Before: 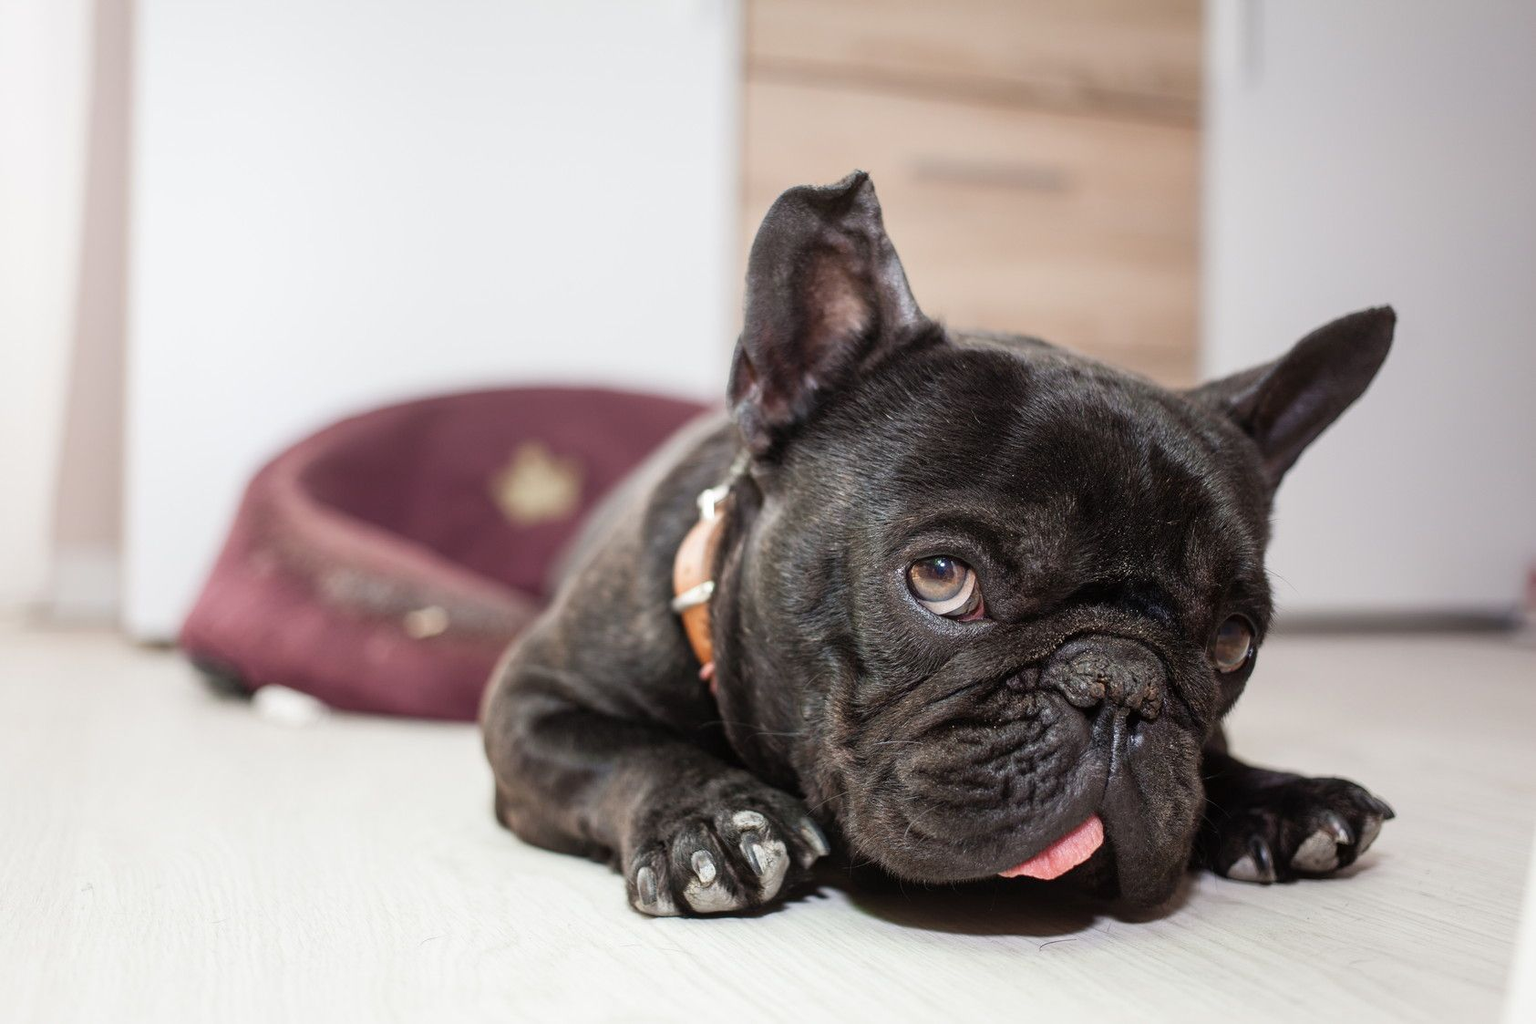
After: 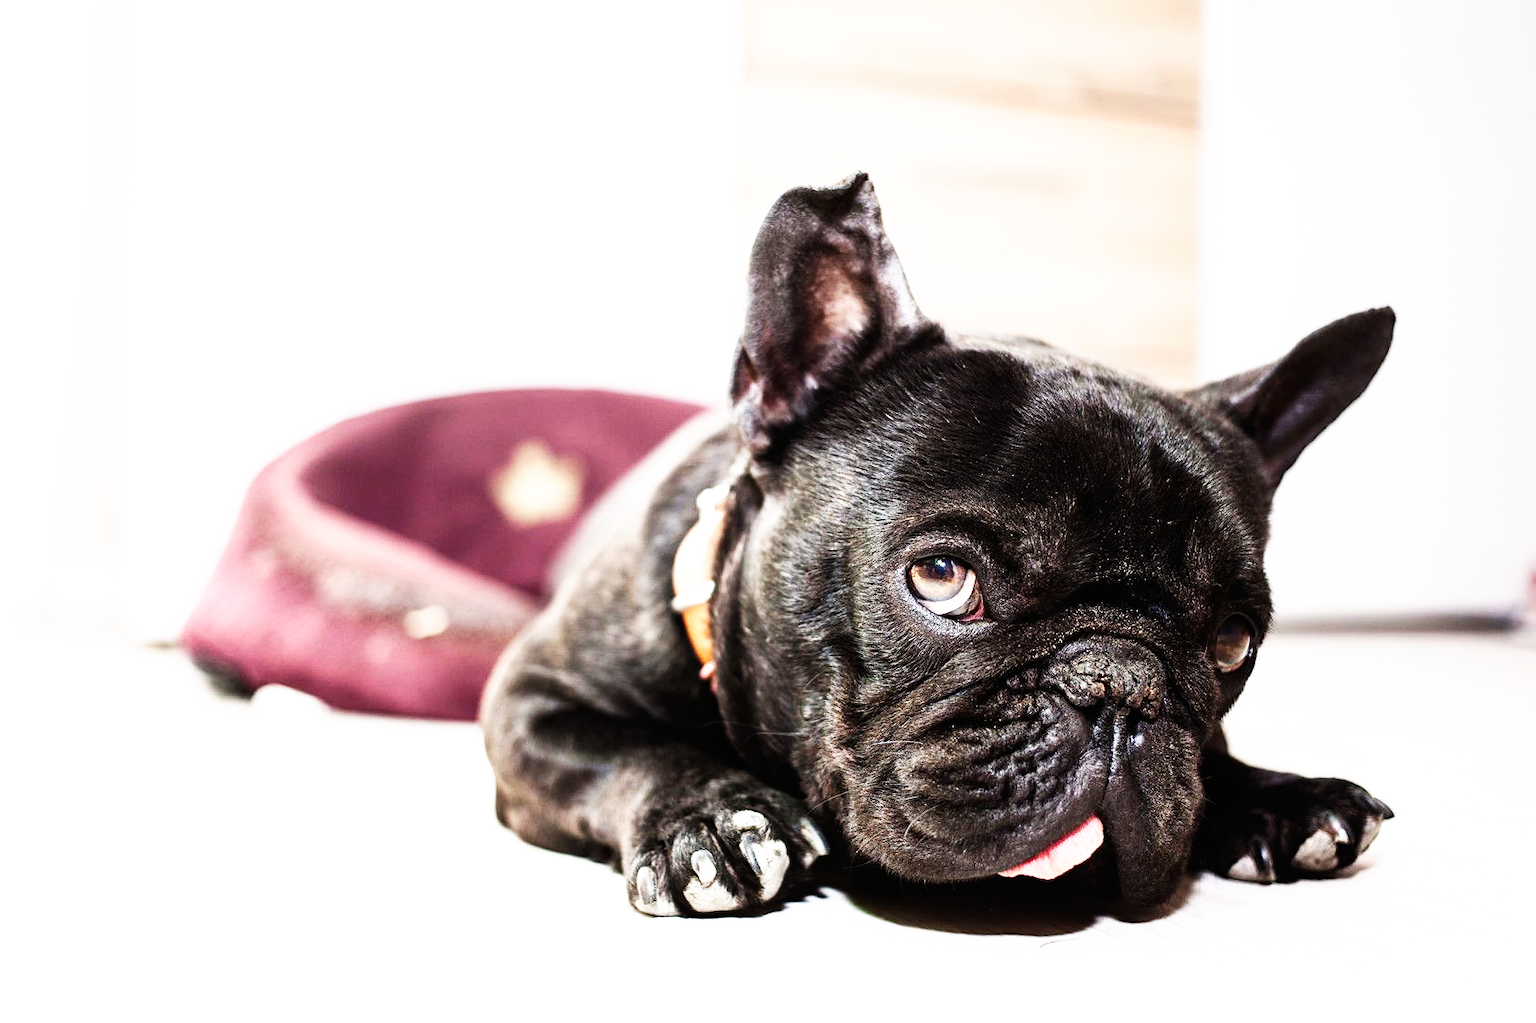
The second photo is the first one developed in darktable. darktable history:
base curve: curves: ch0 [(0, 0) (0.007, 0.004) (0.027, 0.03) (0.046, 0.07) (0.207, 0.54) (0.442, 0.872) (0.673, 0.972) (1, 1)], preserve colors none
tone equalizer: -8 EV -0.763 EV, -7 EV -0.712 EV, -6 EV -0.575 EV, -5 EV -0.376 EV, -3 EV 0.384 EV, -2 EV 0.6 EV, -1 EV 0.694 EV, +0 EV 0.726 EV, edges refinement/feathering 500, mask exposure compensation -1.57 EV, preserve details no
